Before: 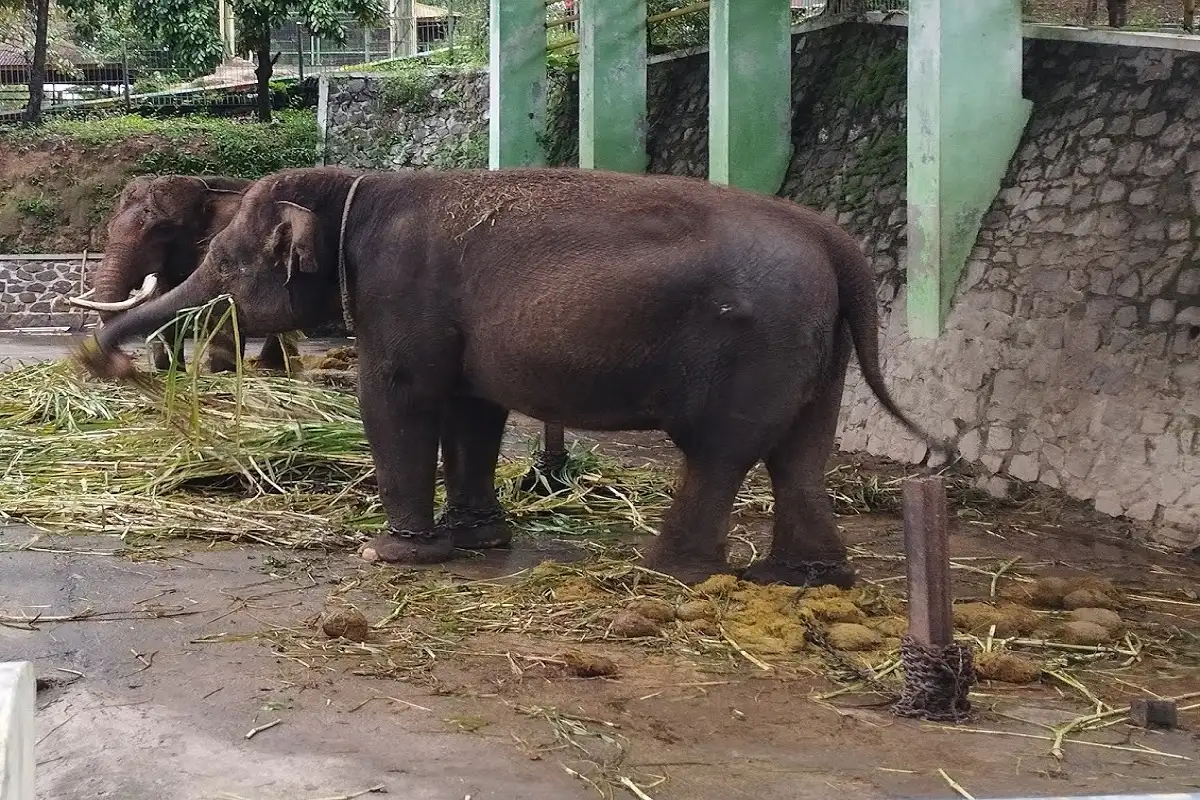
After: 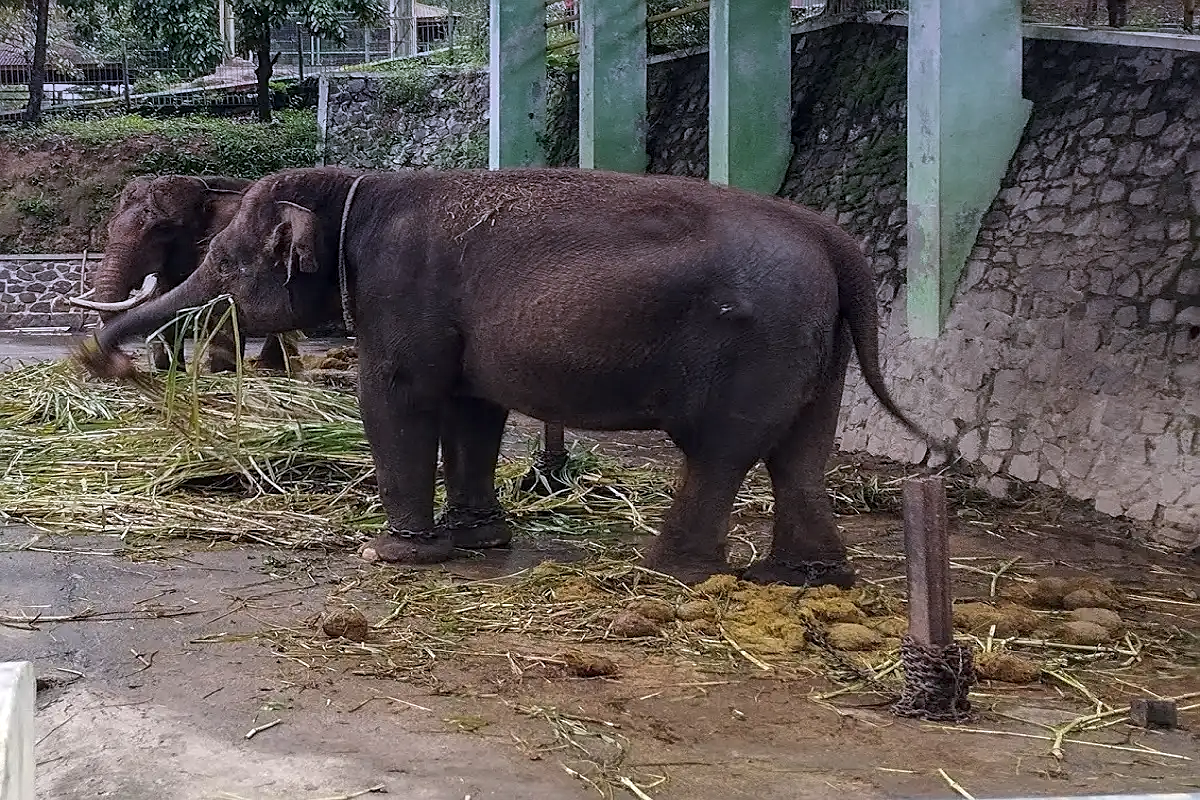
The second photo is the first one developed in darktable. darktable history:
sharpen: on, module defaults
graduated density: hue 238.83°, saturation 50%
local contrast: on, module defaults
